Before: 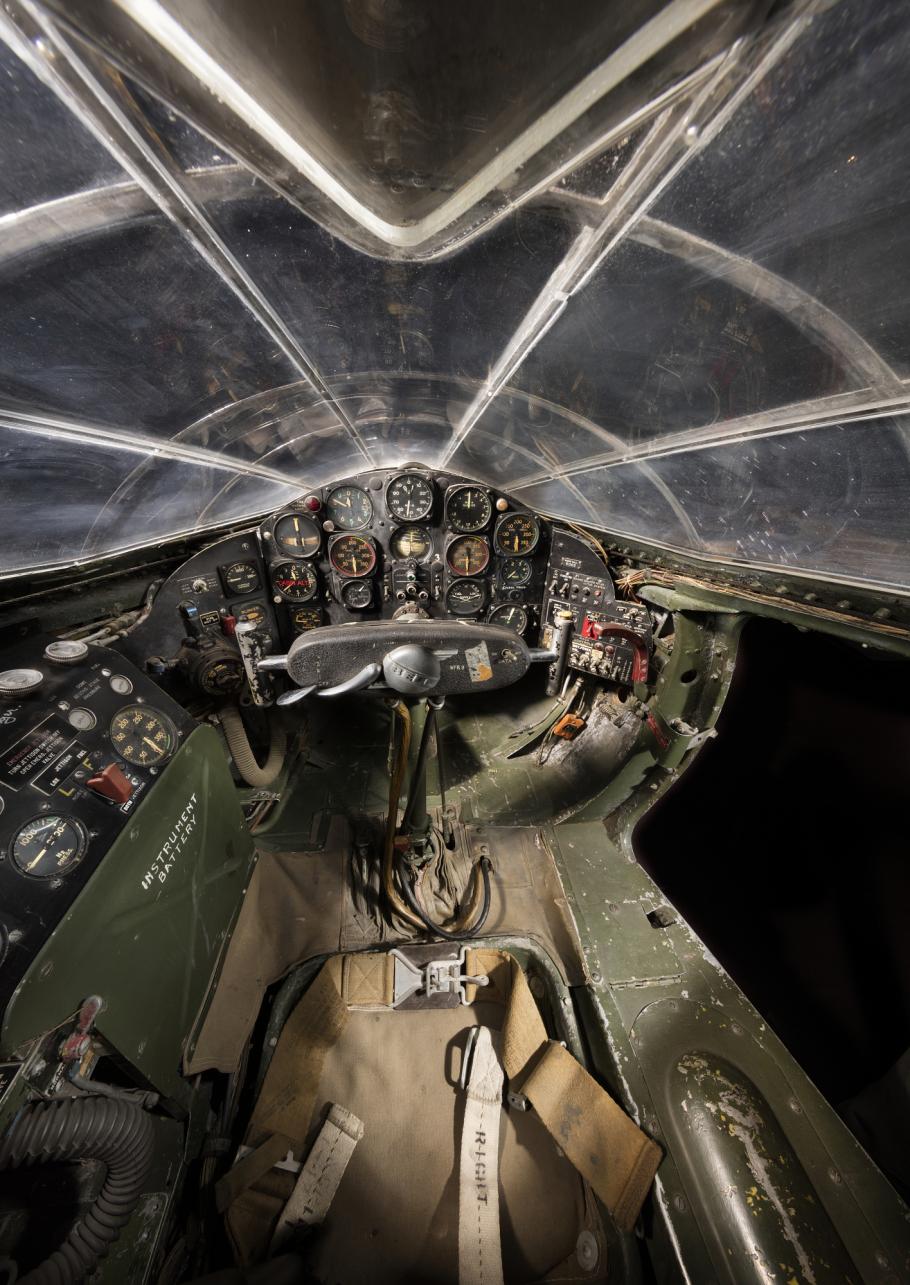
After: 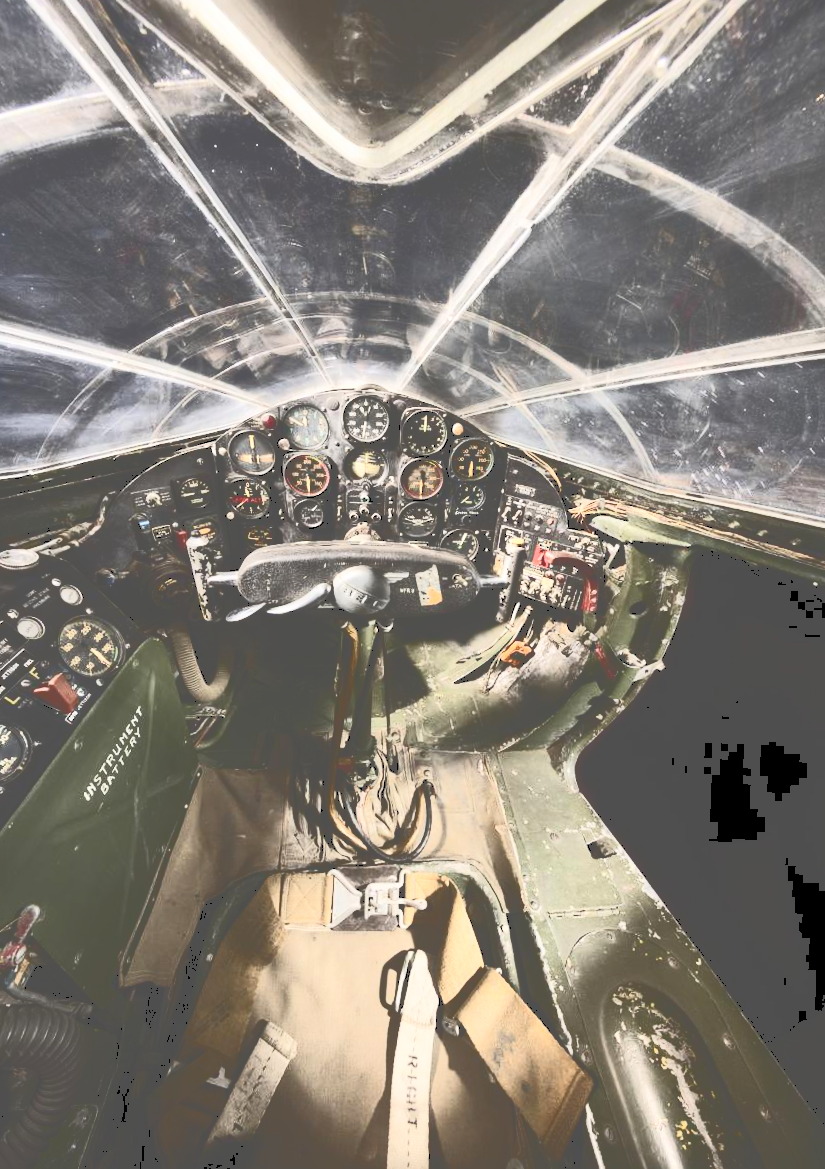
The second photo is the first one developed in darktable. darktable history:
crop and rotate: angle -2.16°, left 3.089%, top 3.705%, right 1.423%, bottom 0.516%
contrast brightness saturation: contrast 0.379, brightness 0.513
tone curve: curves: ch0 [(0, 0) (0.003, 0.331) (0.011, 0.333) (0.025, 0.333) (0.044, 0.334) (0.069, 0.335) (0.1, 0.338) (0.136, 0.342) (0.177, 0.347) (0.224, 0.352) (0.277, 0.359) (0.335, 0.39) (0.399, 0.434) (0.468, 0.509) (0.543, 0.615) (0.623, 0.731) (0.709, 0.814) (0.801, 0.88) (0.898, 0.921) (1, 1)], color space Lab, independent channels, preserve colors none
